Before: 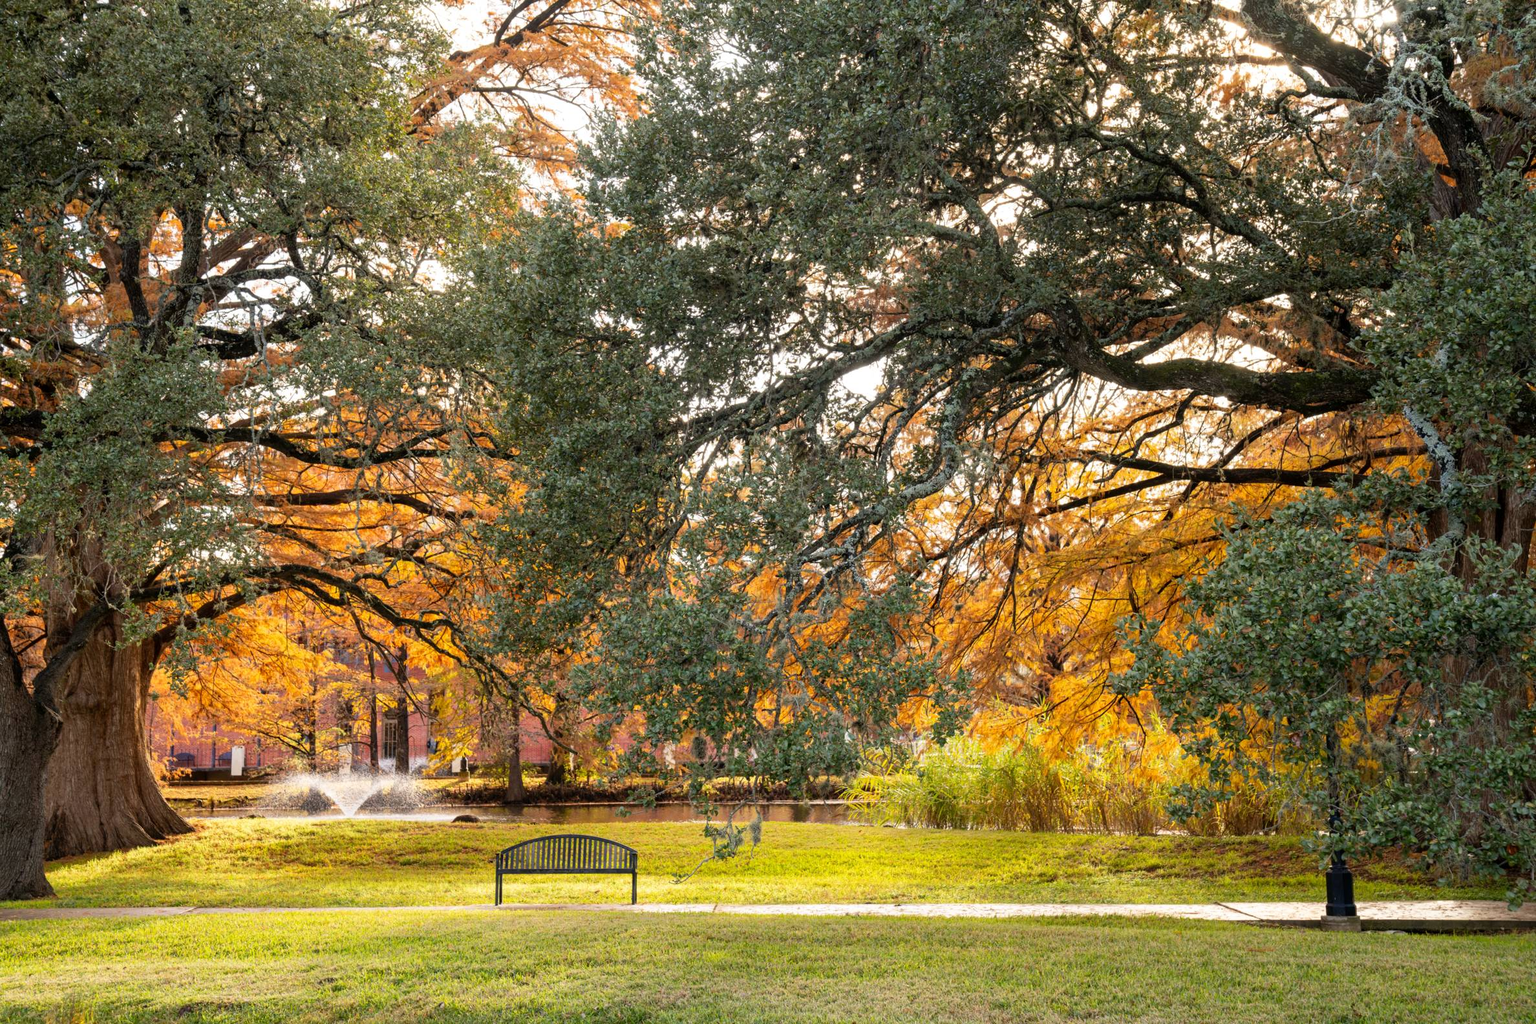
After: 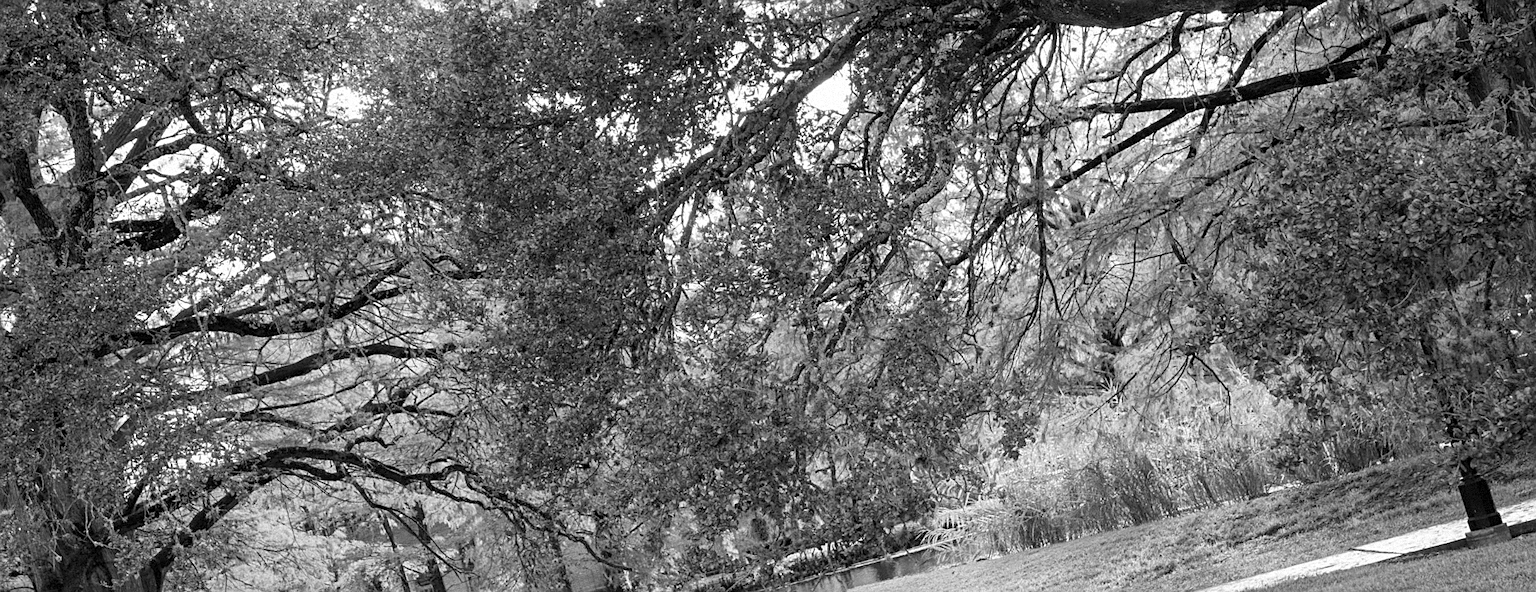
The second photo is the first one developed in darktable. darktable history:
rotate and perspective: rotation -14.8°, crop left 0.1, crop right 0.903, crop top 0.25, crop bottom 0.748
crop and rotate: top 15.774%, bottom 5.506%
grain: mid-tones bias 0%
color zones: curves: ch1 [(0, -0.014) (0.143, -0.013) (0.286, -0.013) (0.429, -0.016) (0.571, -0.019) (0.714, -0.015) (0.857, 0.002) (1, -0.014)]
sharpen: on, module defaults
